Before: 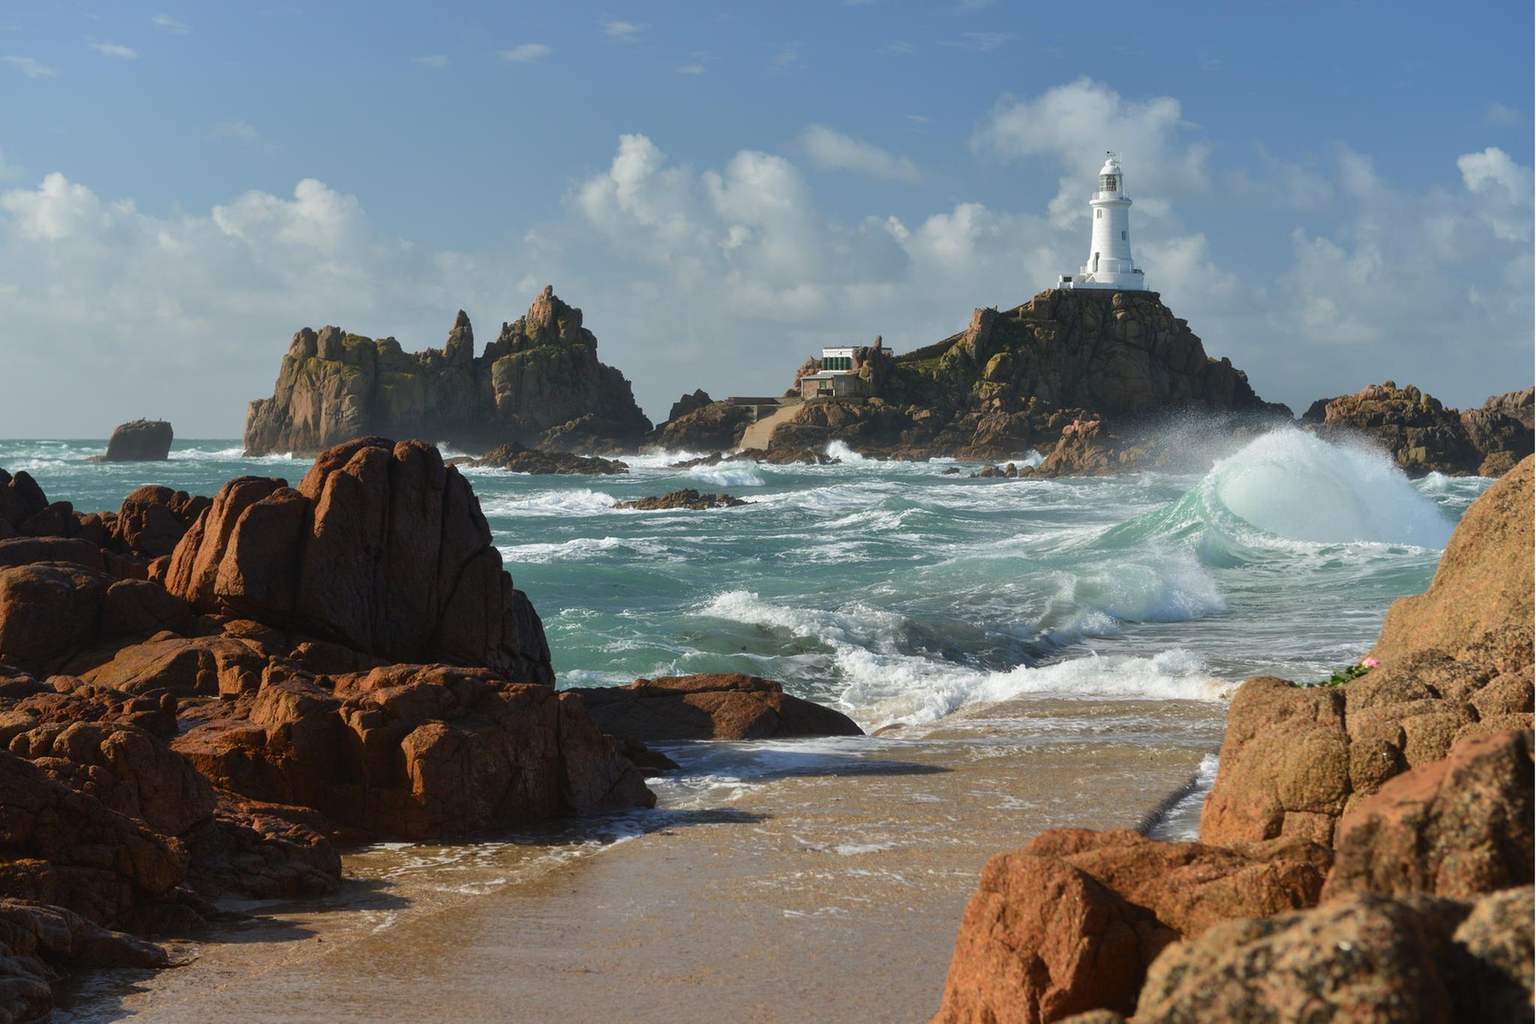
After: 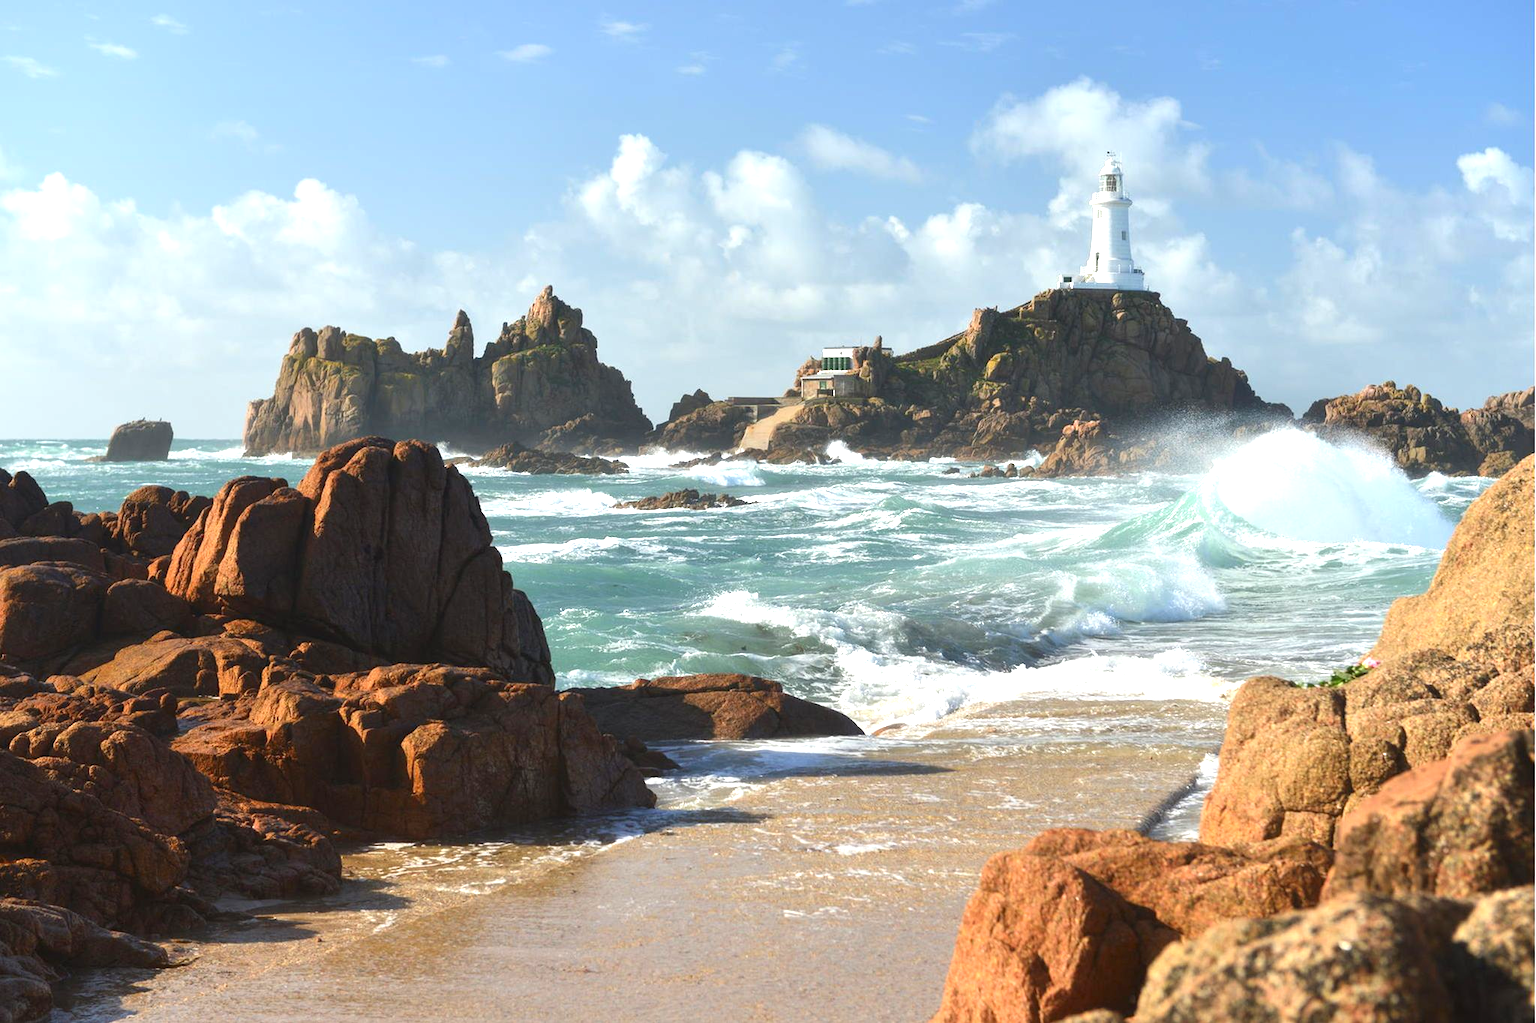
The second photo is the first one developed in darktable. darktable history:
exposure: black level correction 0, exposure 1.101 EV, compensate highlight preservation false
